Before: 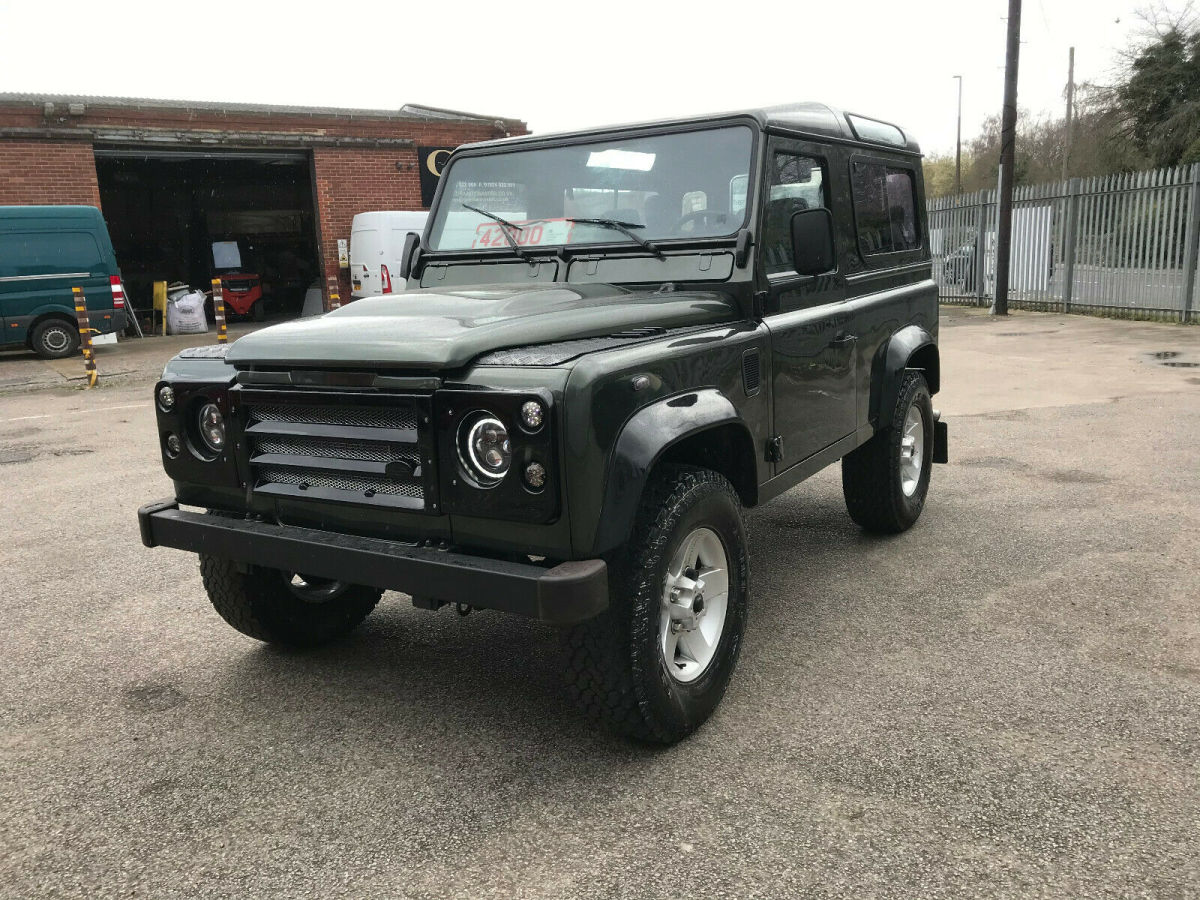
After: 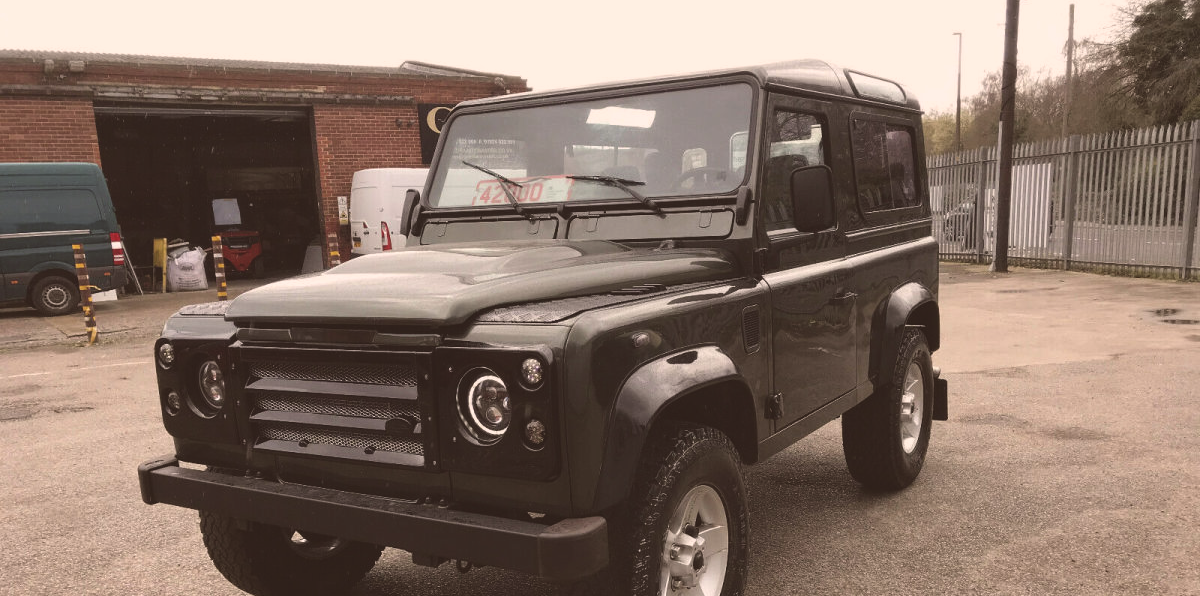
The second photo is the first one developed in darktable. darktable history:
crop and rotate: top 4.799%, bottom 28.929%
exposure: black level correction -0.015, exposure -0.127 EV, compensate highlight preservation false
color correction: highlights a* 10.24, highlights b* 9.72, shadows a* 8.34, shadows b* 7.81, saturation 0.821
